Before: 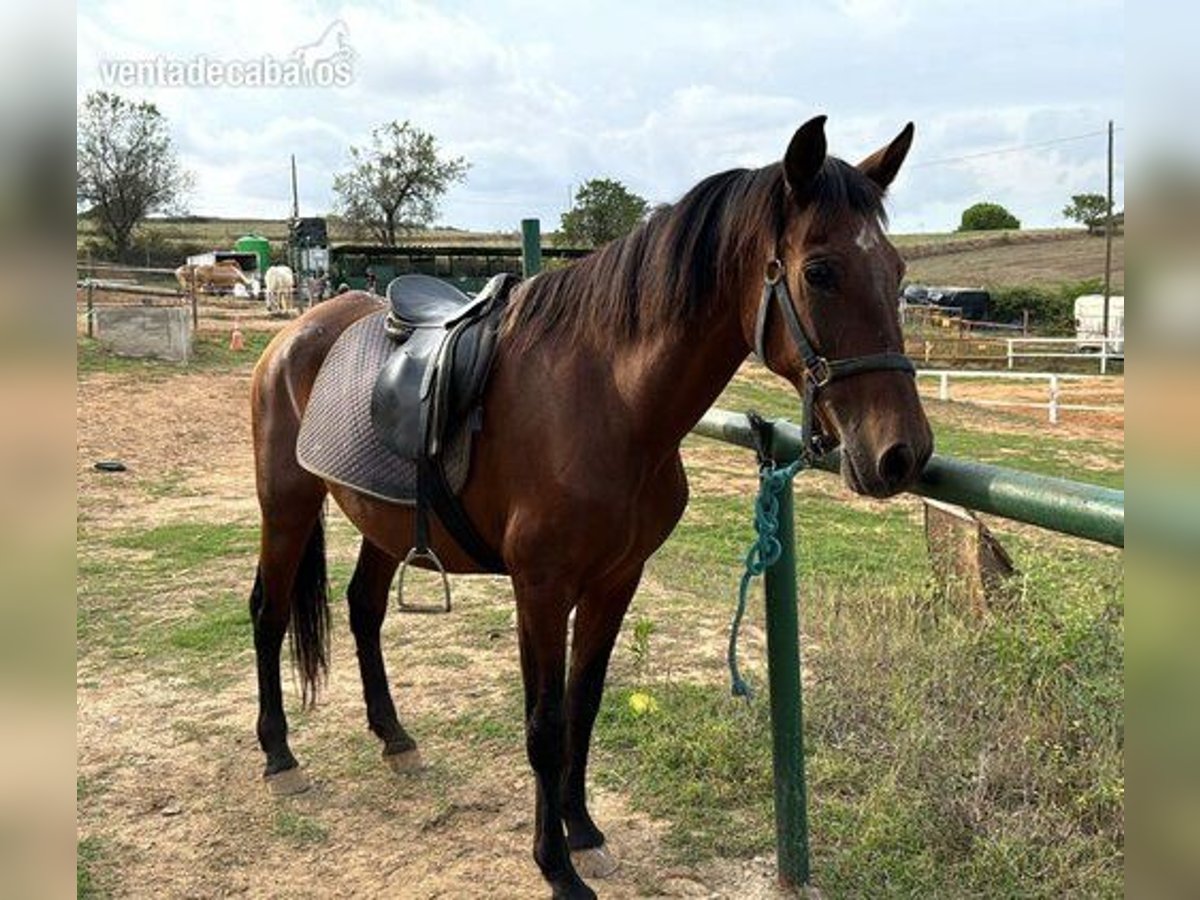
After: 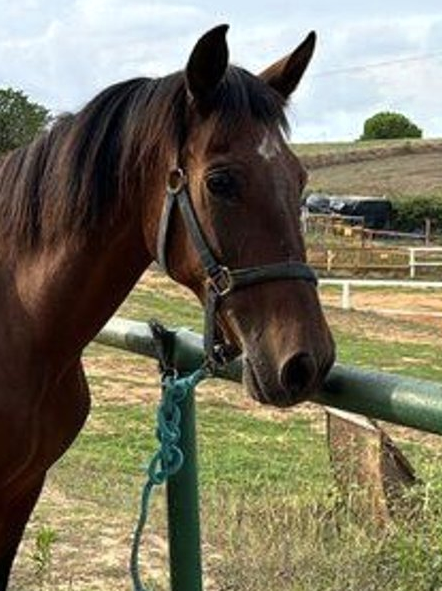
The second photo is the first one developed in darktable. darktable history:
crop and rotate: left 49.905%, top 10.137%, right 13.253%, bottom 24.186%
color zones: curves: ch0 [(0.25, 0.5) (0.463, 0.627) (0.484, 0.637) (0.75, 0.5)]
